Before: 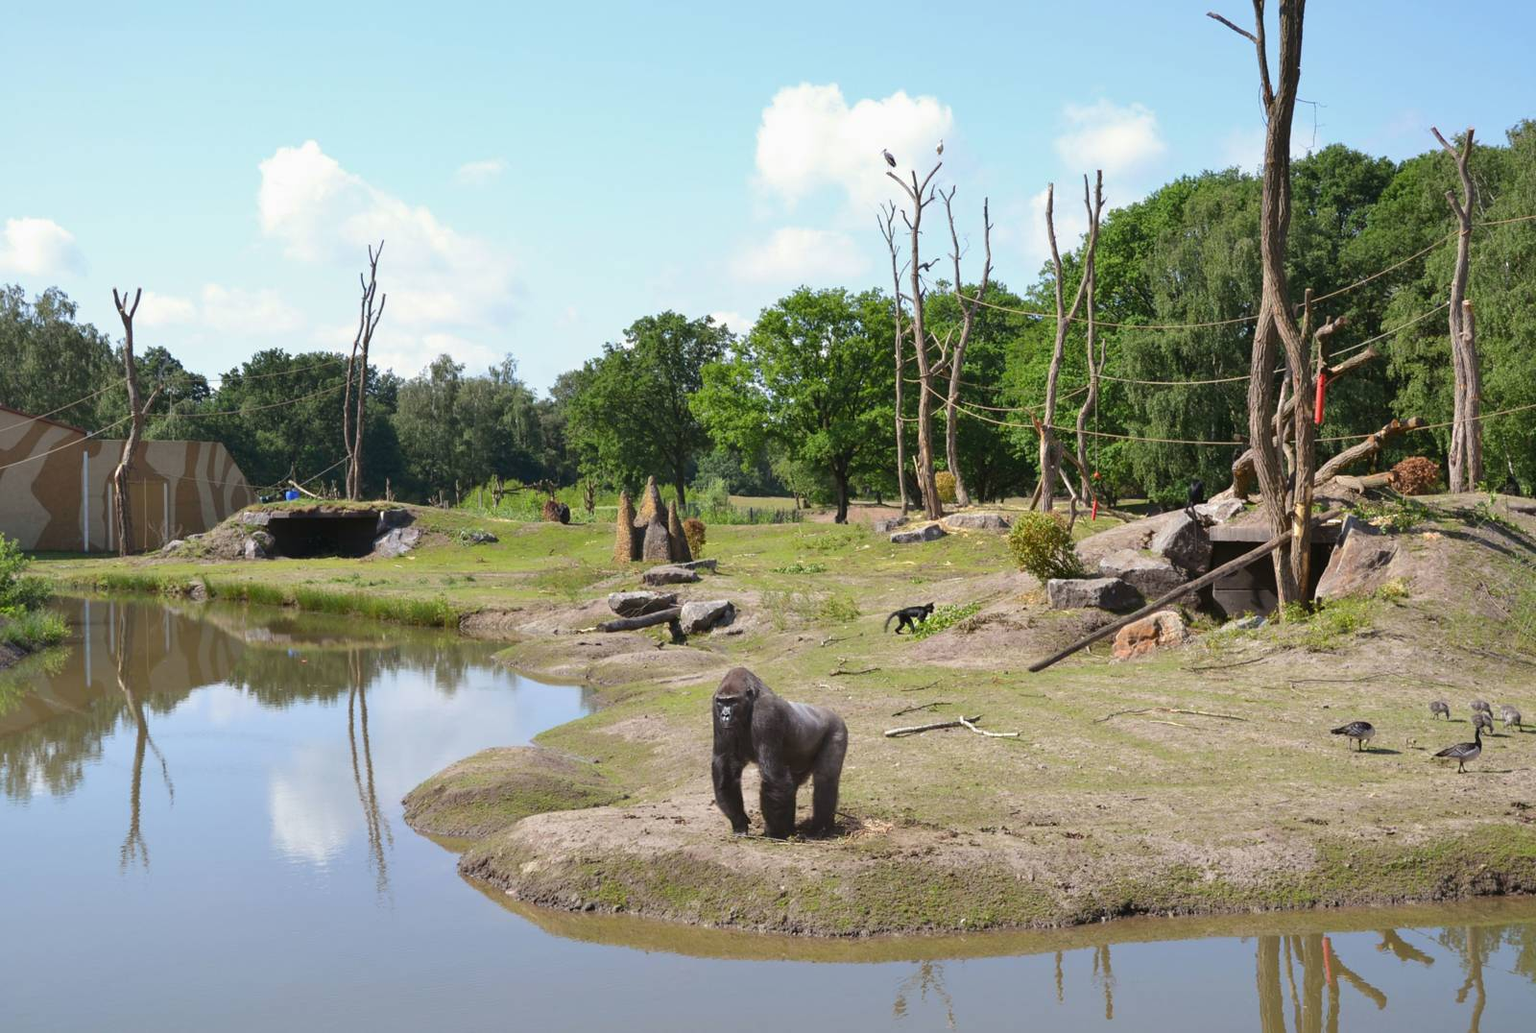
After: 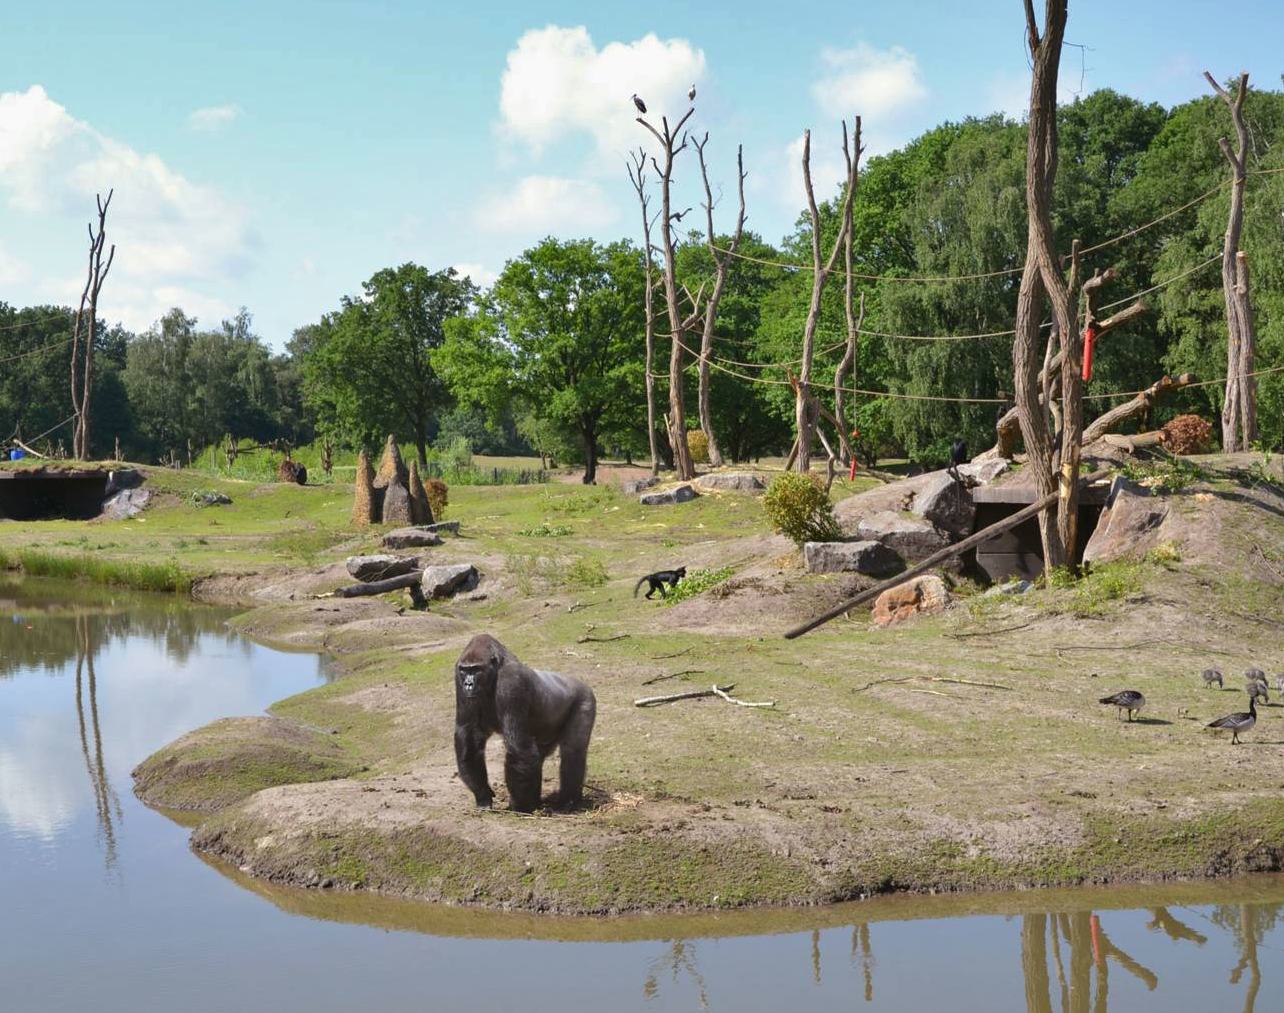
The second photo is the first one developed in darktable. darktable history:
shadows and highlights: shadows 22.7, highlights -48.71, soften with gaussian
crop and rotate: left 17.959%, top 5.771%, right 1.742%
